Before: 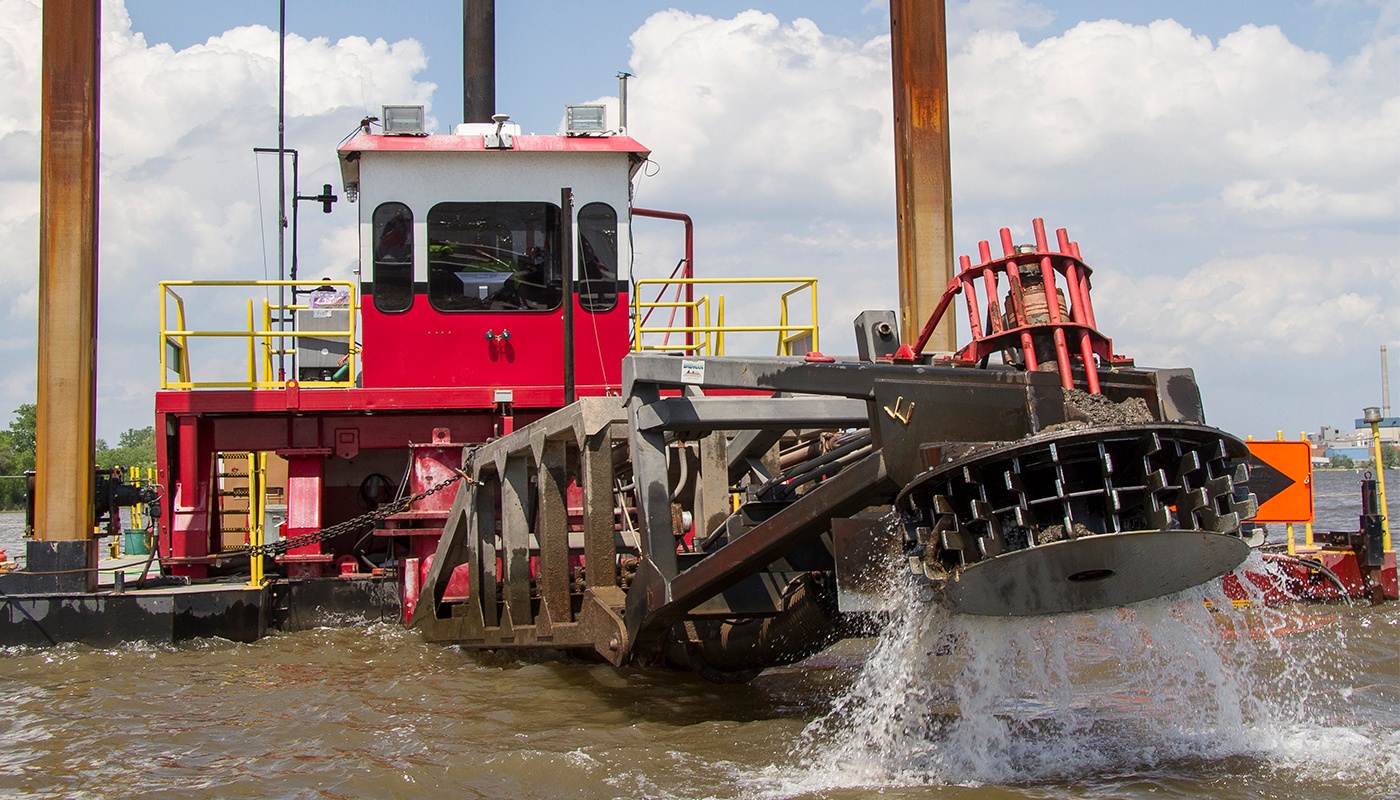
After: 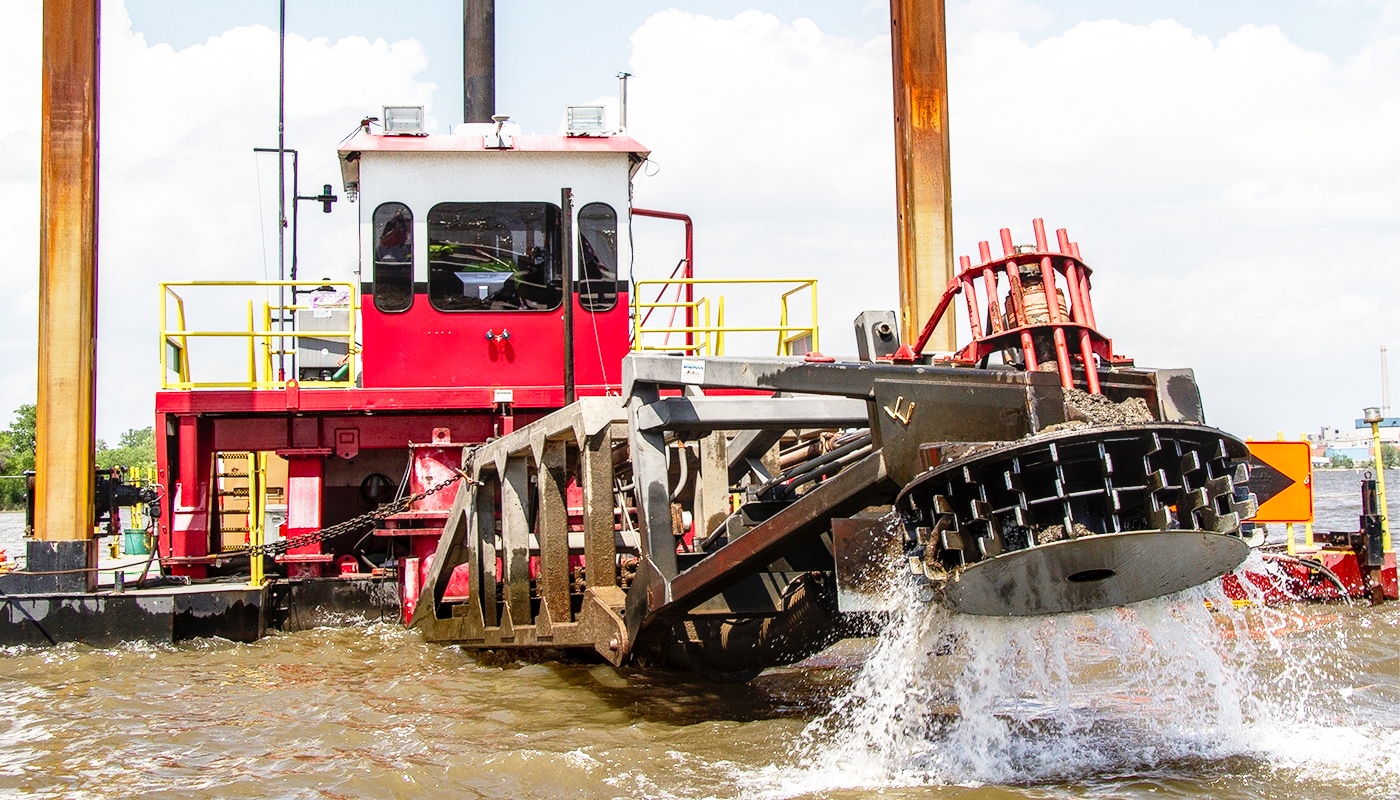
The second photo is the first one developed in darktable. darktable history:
local contrast: on, module defaults
base curve: curves: ch0 [(0, 0) (0.012, 0.01) (0.073, 0.168) (0.31, 0.711) (0.645, 0.957) (1, 1)], preserve colors none
